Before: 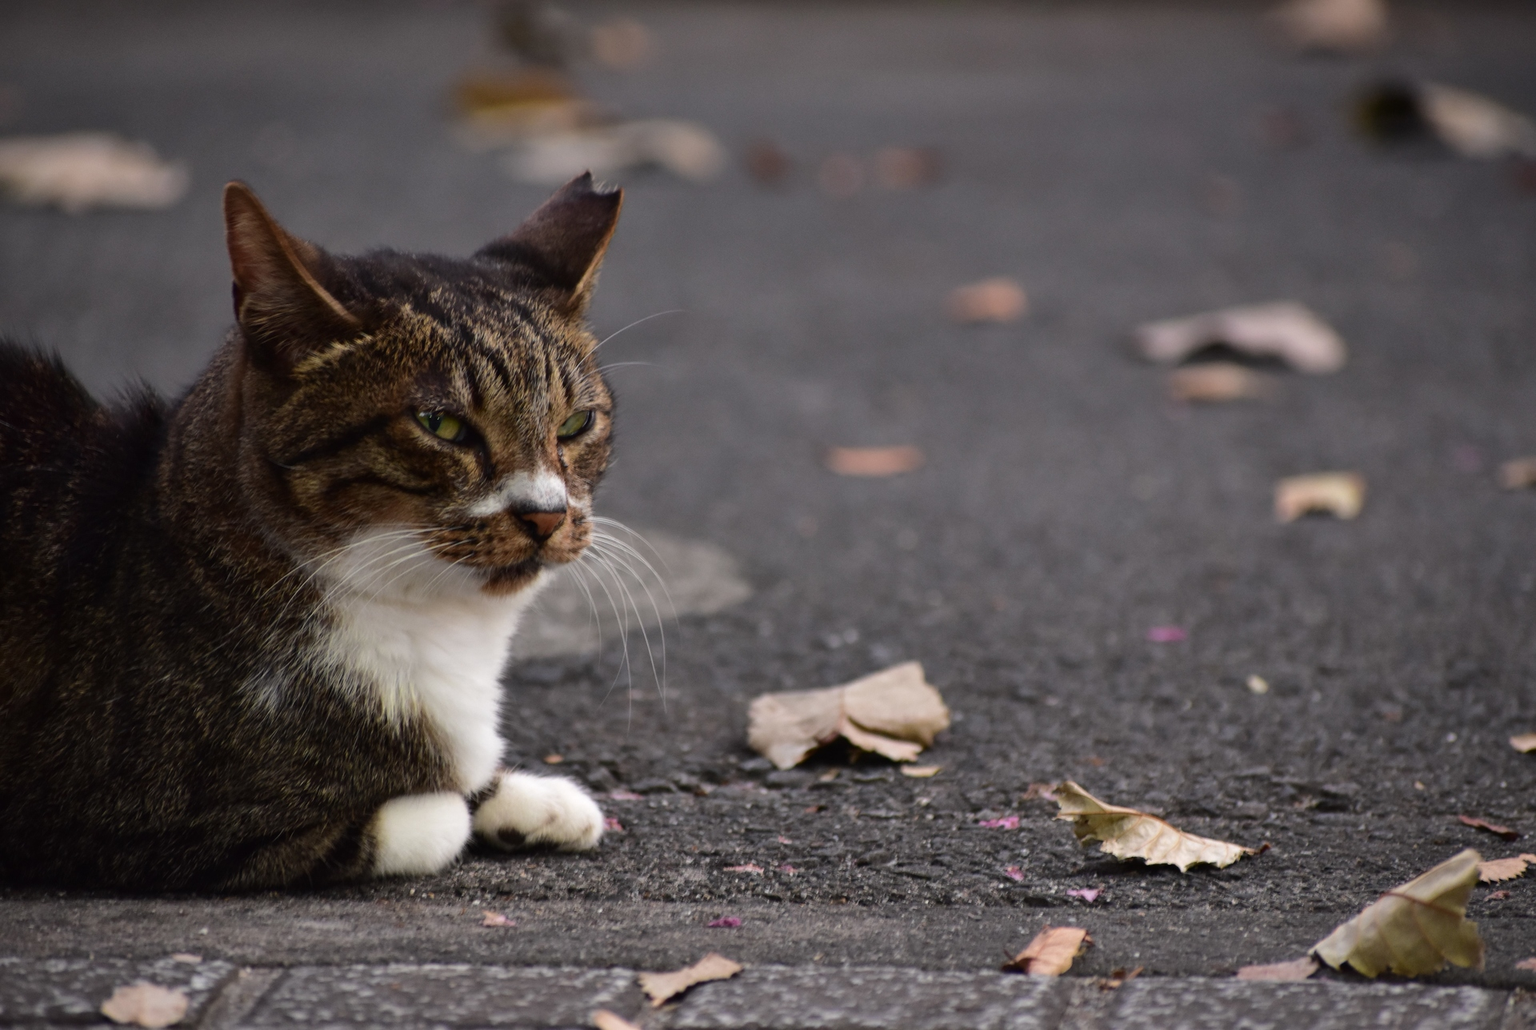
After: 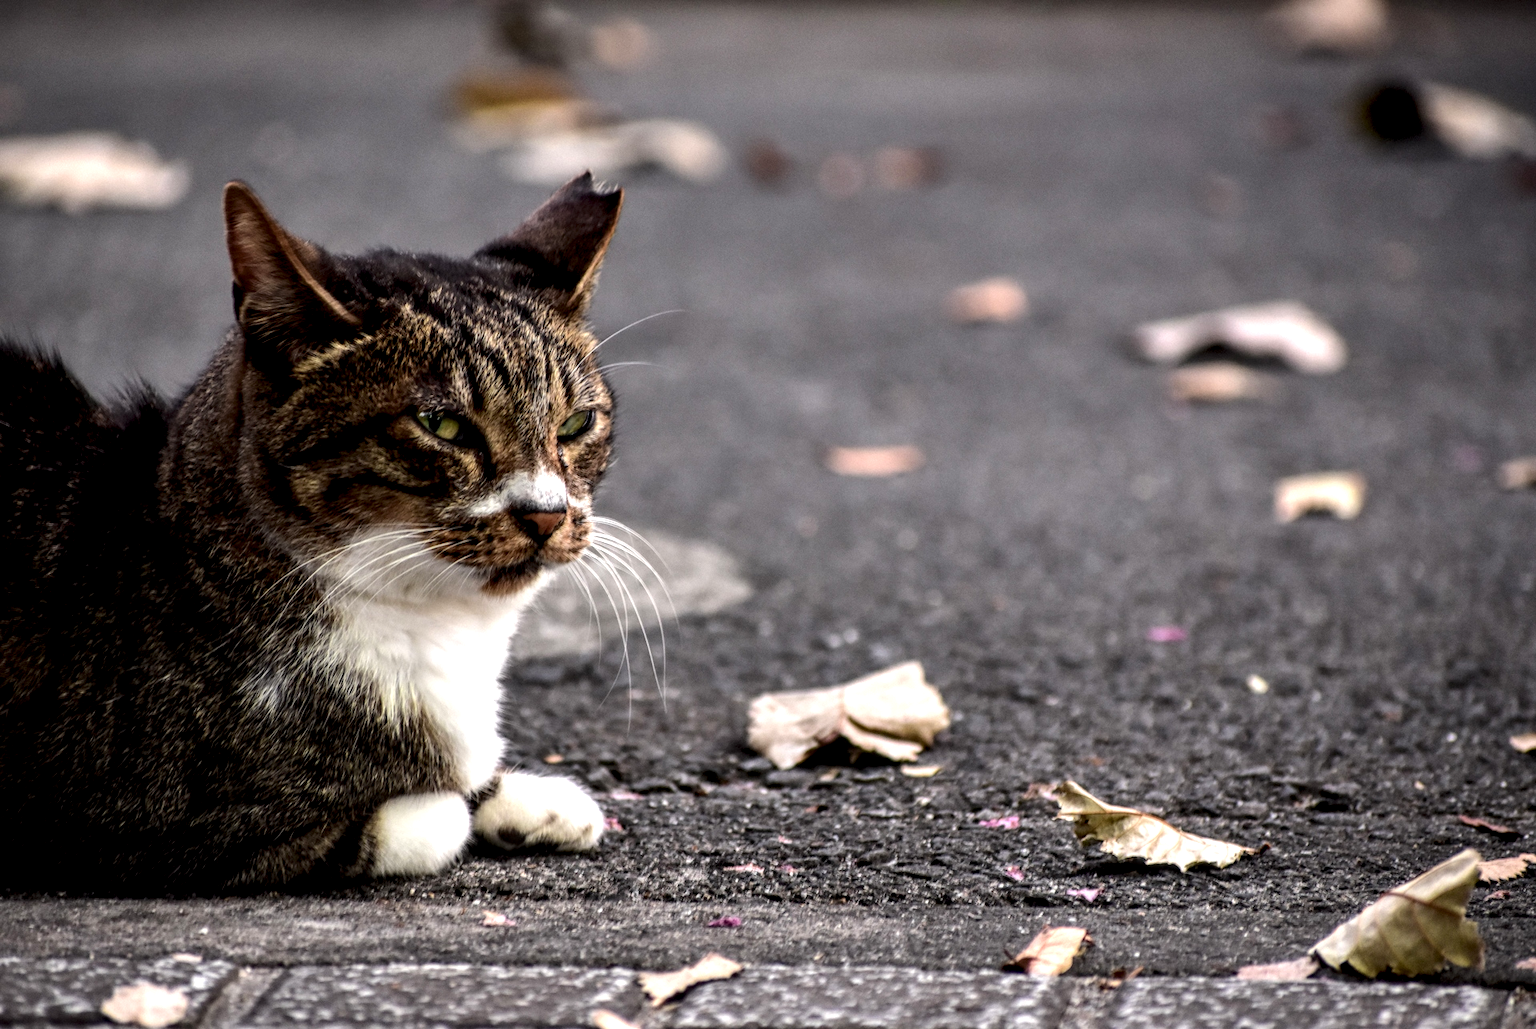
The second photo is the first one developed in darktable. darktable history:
local contrast: highlights 18%, detail 186%
levels: white 99.9%, levels [0, 0.43, 0.859]
